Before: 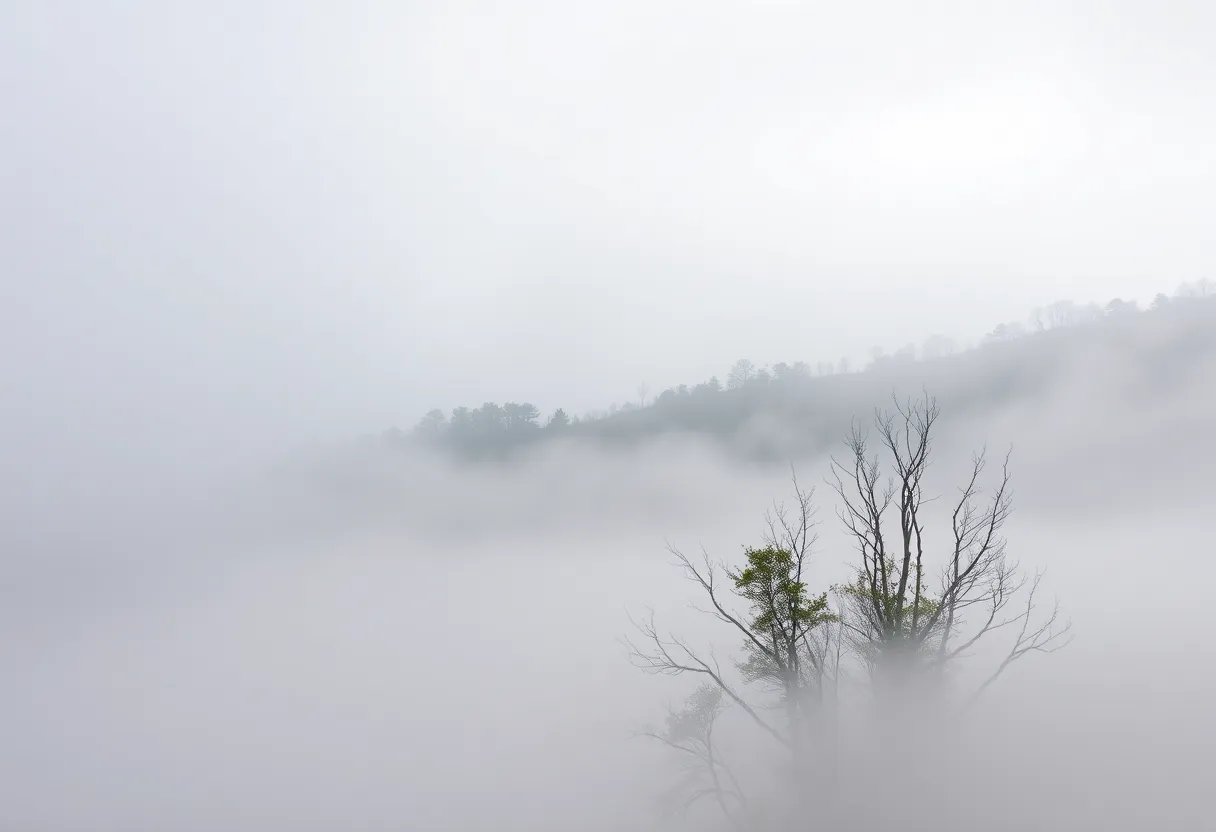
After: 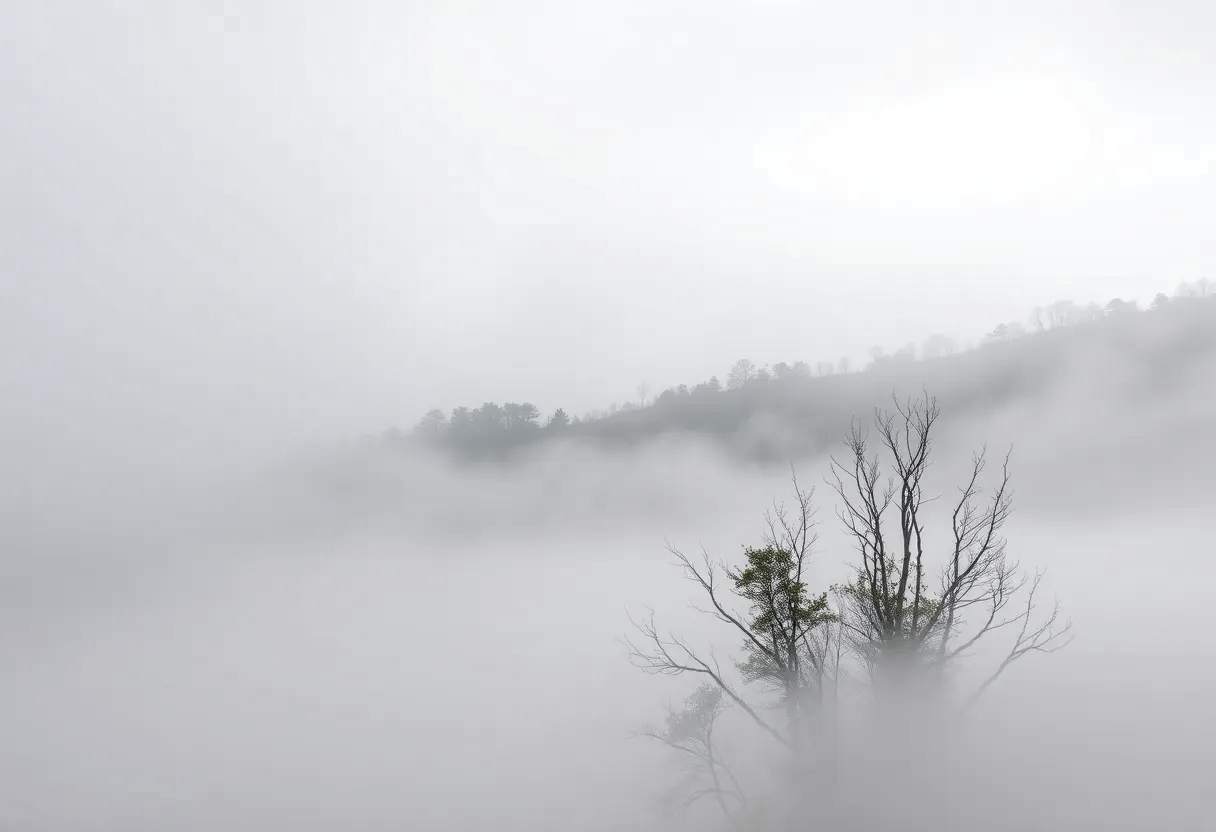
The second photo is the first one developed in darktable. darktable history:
local contrast: detail 130%
color correction: highlights b* -0.059, saturation 0.495
